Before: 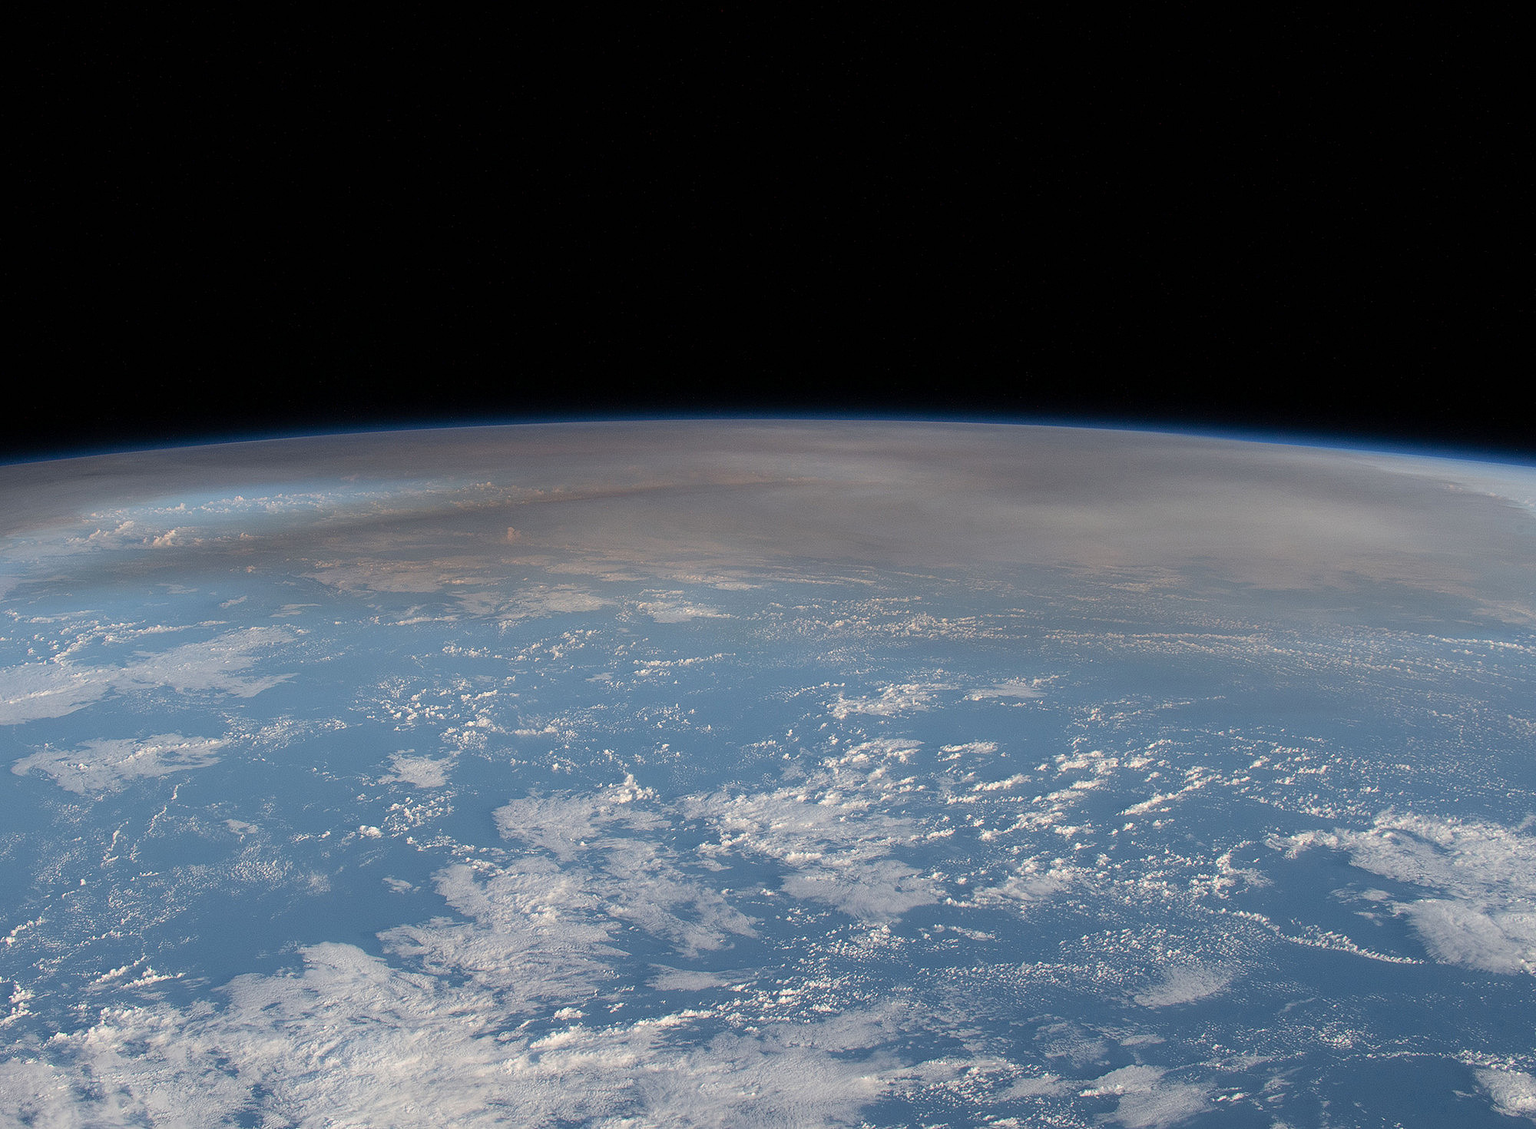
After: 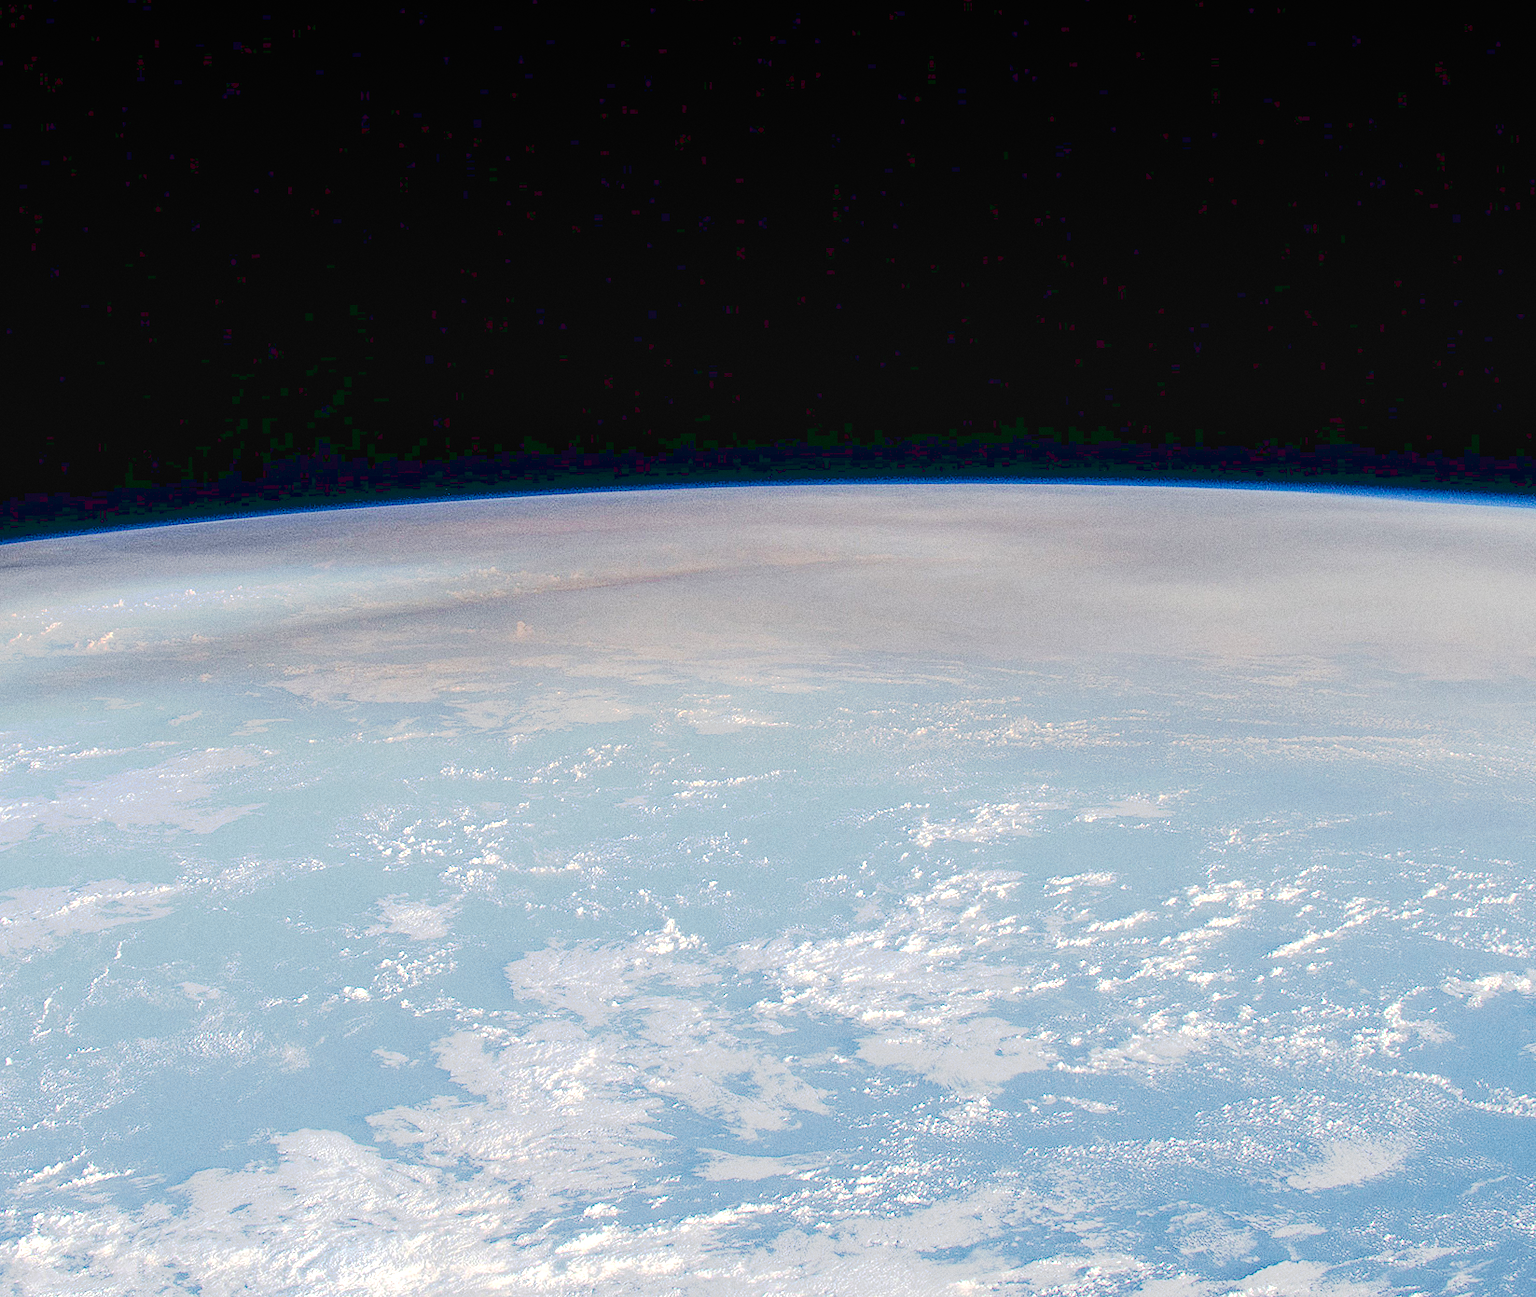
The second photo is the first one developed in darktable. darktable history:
grain: coarseness 0.09 ISO
local contrast: on, module defaults
exposure: black level correction 0.012, exposure 0.7 EV, compensate exposure bias true, compensate highlight preservation false
tone curve: curves: ch0 [(0, 0) (0.003, 0.108) (0.011, 0.113) (0.025, 0.113) (0.044, 0.121) (0.069, 0.132) (0.1, 0.145) (0.136, 0.158) (0.177, 0.182) (0.224, 0.215) (0.277, 0.27) (0.335, 0.341) (0.399, 0.424) (0.468, 0.528) (0.543, 0.622) (0.623, 0.721) (0.709, 0.79) (0.801, 0.846) (0.898, 0.871) (1, 1)], preserve colors none
contrast brightness saturation: brightness 0.28
crop and rotate: angle 1°, left 4.281%, top 0.642%, right 11.383%, bottom 2.486%
haze removal: compatibility mode true, adaptive false
